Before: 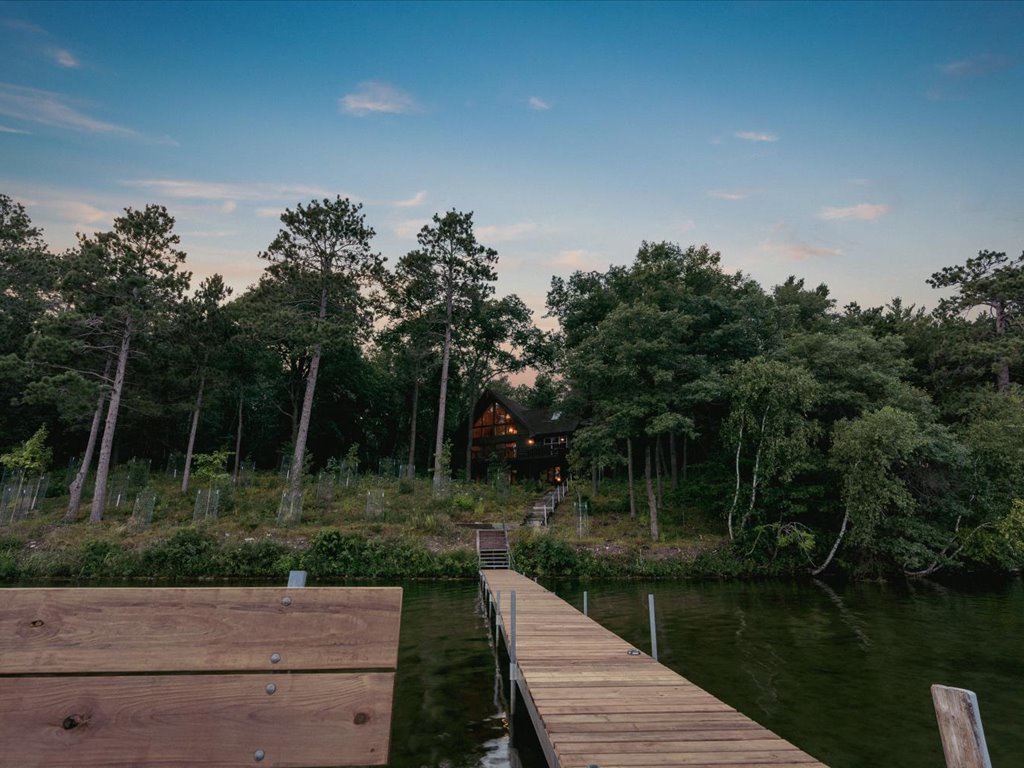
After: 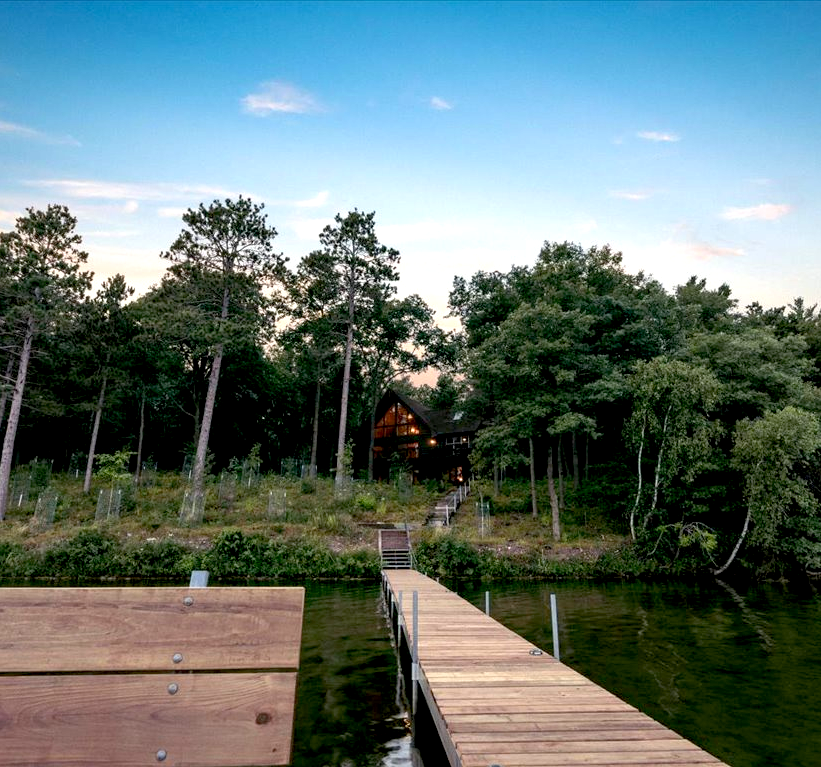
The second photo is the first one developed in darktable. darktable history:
crop and rotate: left 9.597%, right 10.195%
exposure: black level correction 0.008, exposure 0.979 EV, compensate highlight preservation false
